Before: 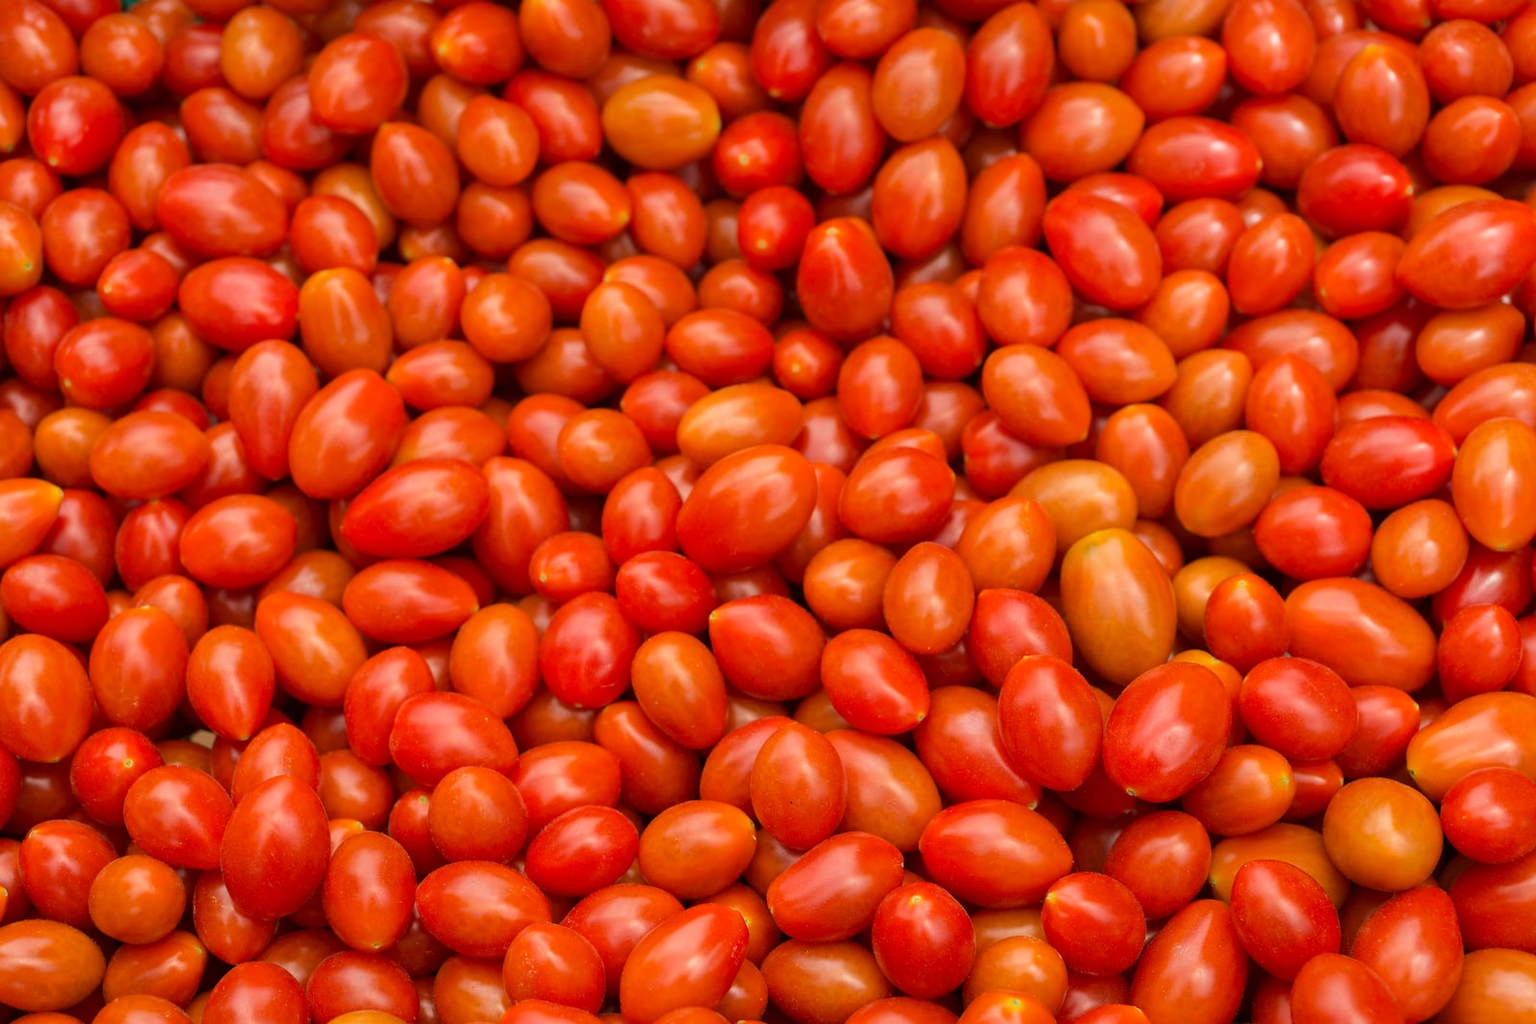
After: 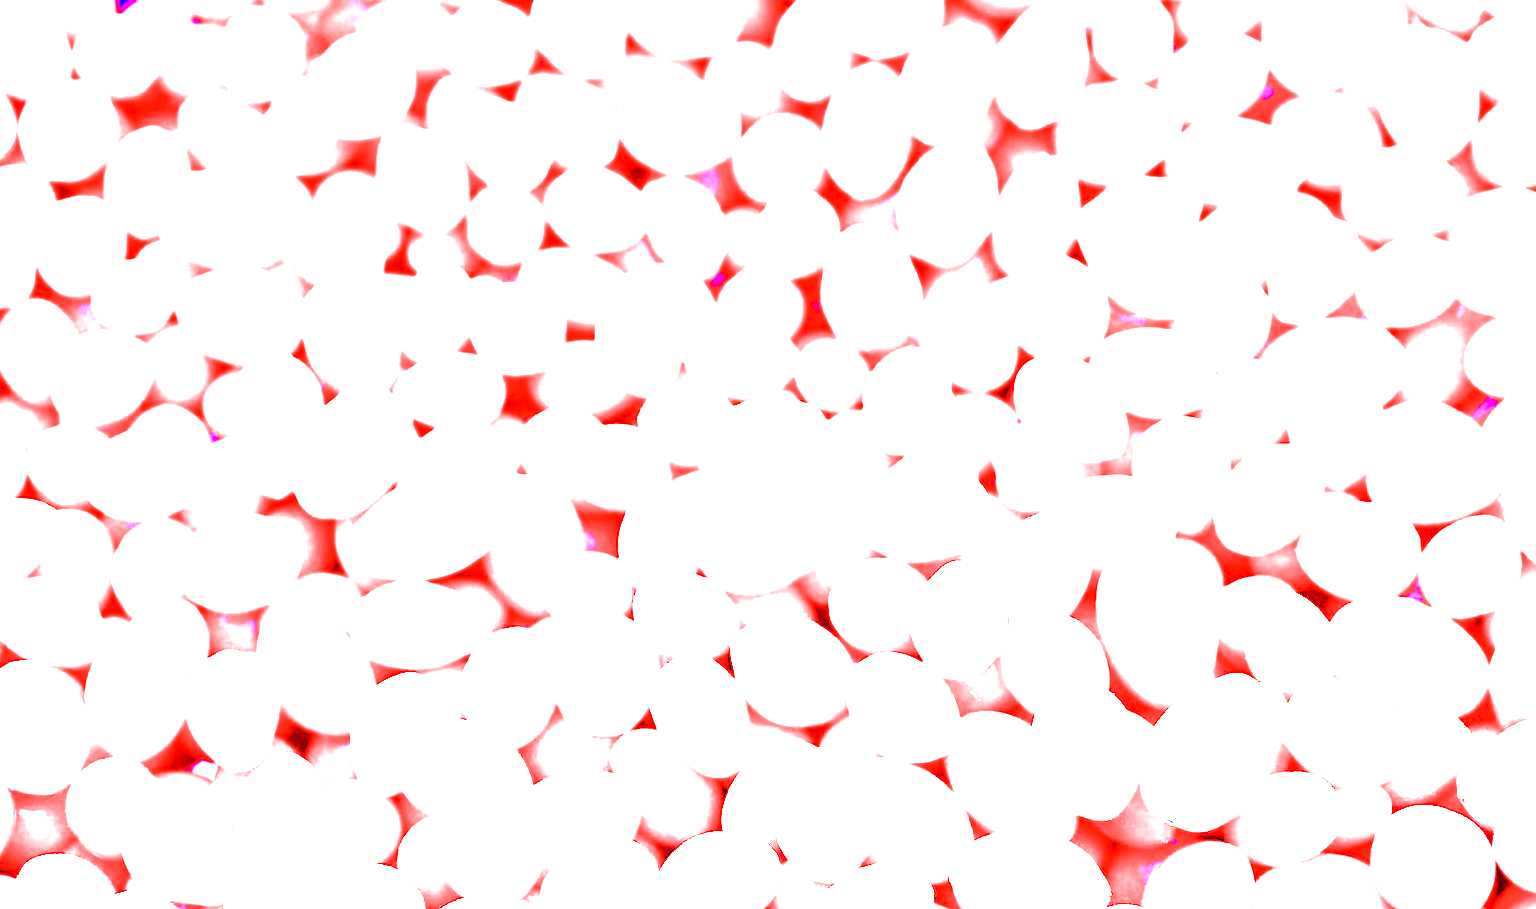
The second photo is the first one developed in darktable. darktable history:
crop and rotate: angle 0.2°, left 0.275%, right 3.127%, bottom 14.18%
color calibration: illuminant as shot in camera, x 0.358, y 0.373, temperature 4628.91 K
white balance: red 8, blue 8
color balance rgb: linear chroma grading › global chroma 9.31%, global vibrance 41.49%
